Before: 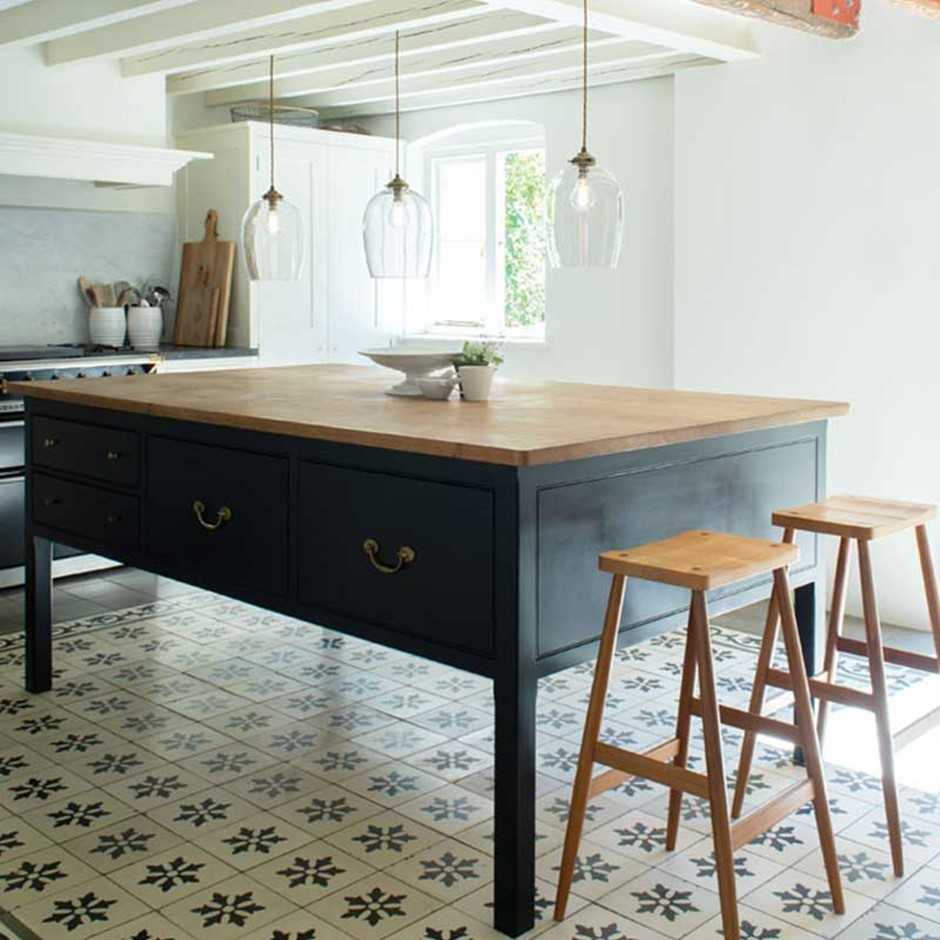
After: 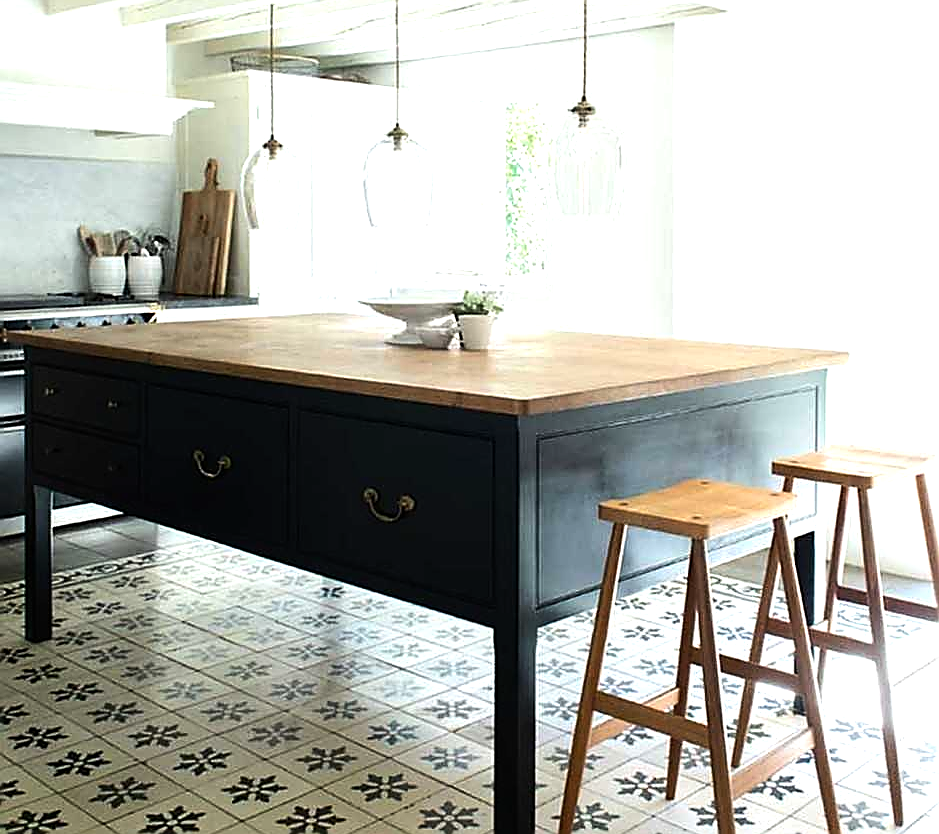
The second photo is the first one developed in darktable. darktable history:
sharpen: radius 1.4, amount 1.25, threshold 0.7
crop and rotate: top 5.609%, bottom 5.609%
tone equalizer: -8 EV -0.75 EV, -7 EV -0.7 EV, -6 EV -0.6 EV, -5 EV -0.4 EV, -3 EV 0.4 EV, -2 EV 0.6 EV, -1 EV 0.7 EV, +0 EV 0.75 EV, edges refinement/feathering 500, mask exposure compensation -1.57 EV, preserve details no
